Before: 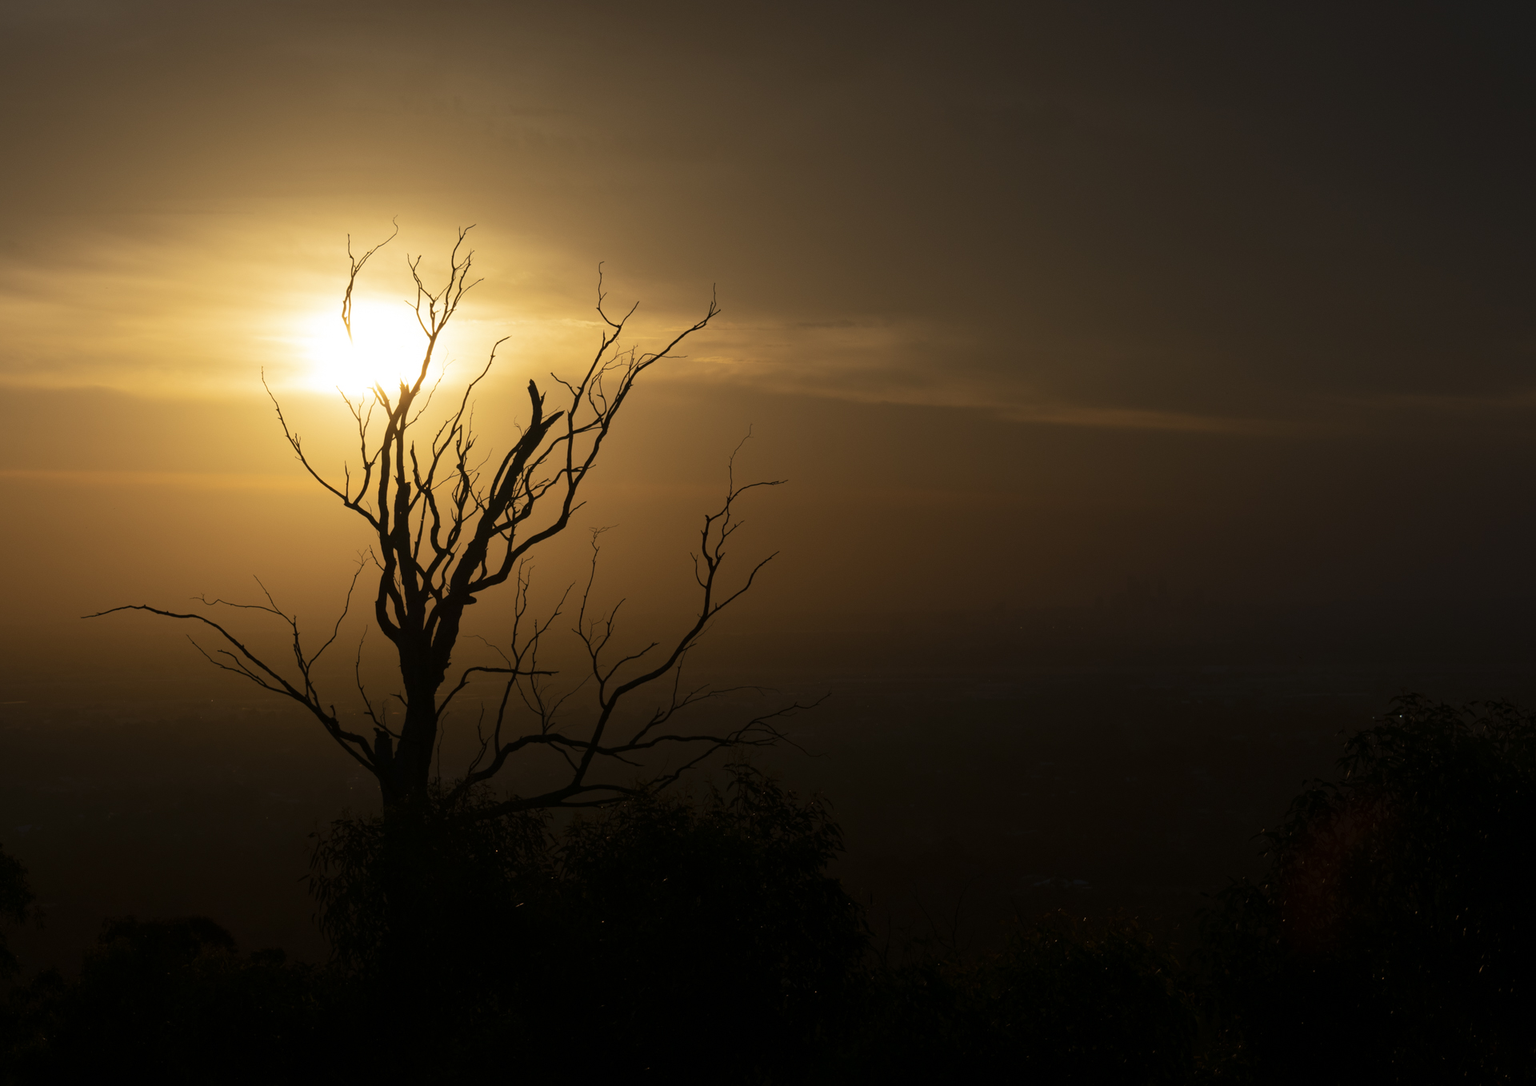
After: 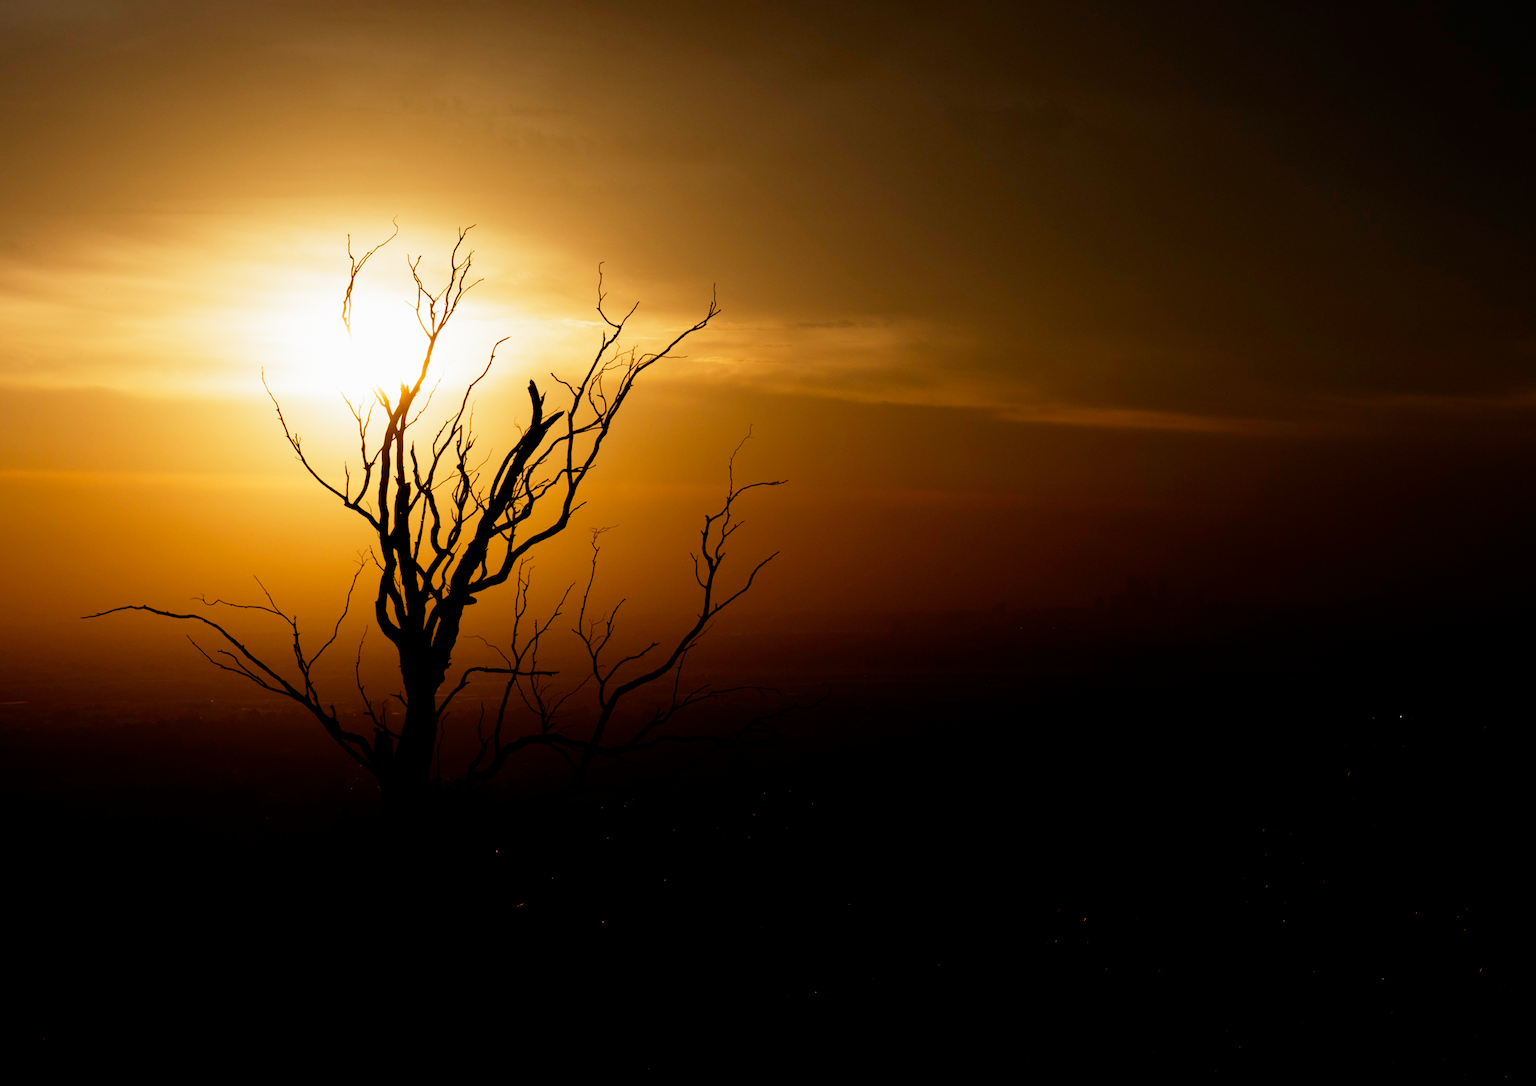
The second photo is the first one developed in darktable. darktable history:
contrast brightness saturation: saturation 0.18
filmic rgb: middle gray luminance 12.74%, black relative exposure -10.13 EV, white relative exposure 3.47 EV, threshold 6 EV, target black luminance 0%, hardness 5.74, latitude 44.69%, contrast 1.221, highlights saturation mix 5%, shadows ↔ highlights balance 26.78%, add noise in highlights 0, preserve chrominance no, color science v3 (2019), use custom middle-gray values true, iterations of high-quality reconstruction 0, contrast in highlights soft, enable highlight reconstruction true
